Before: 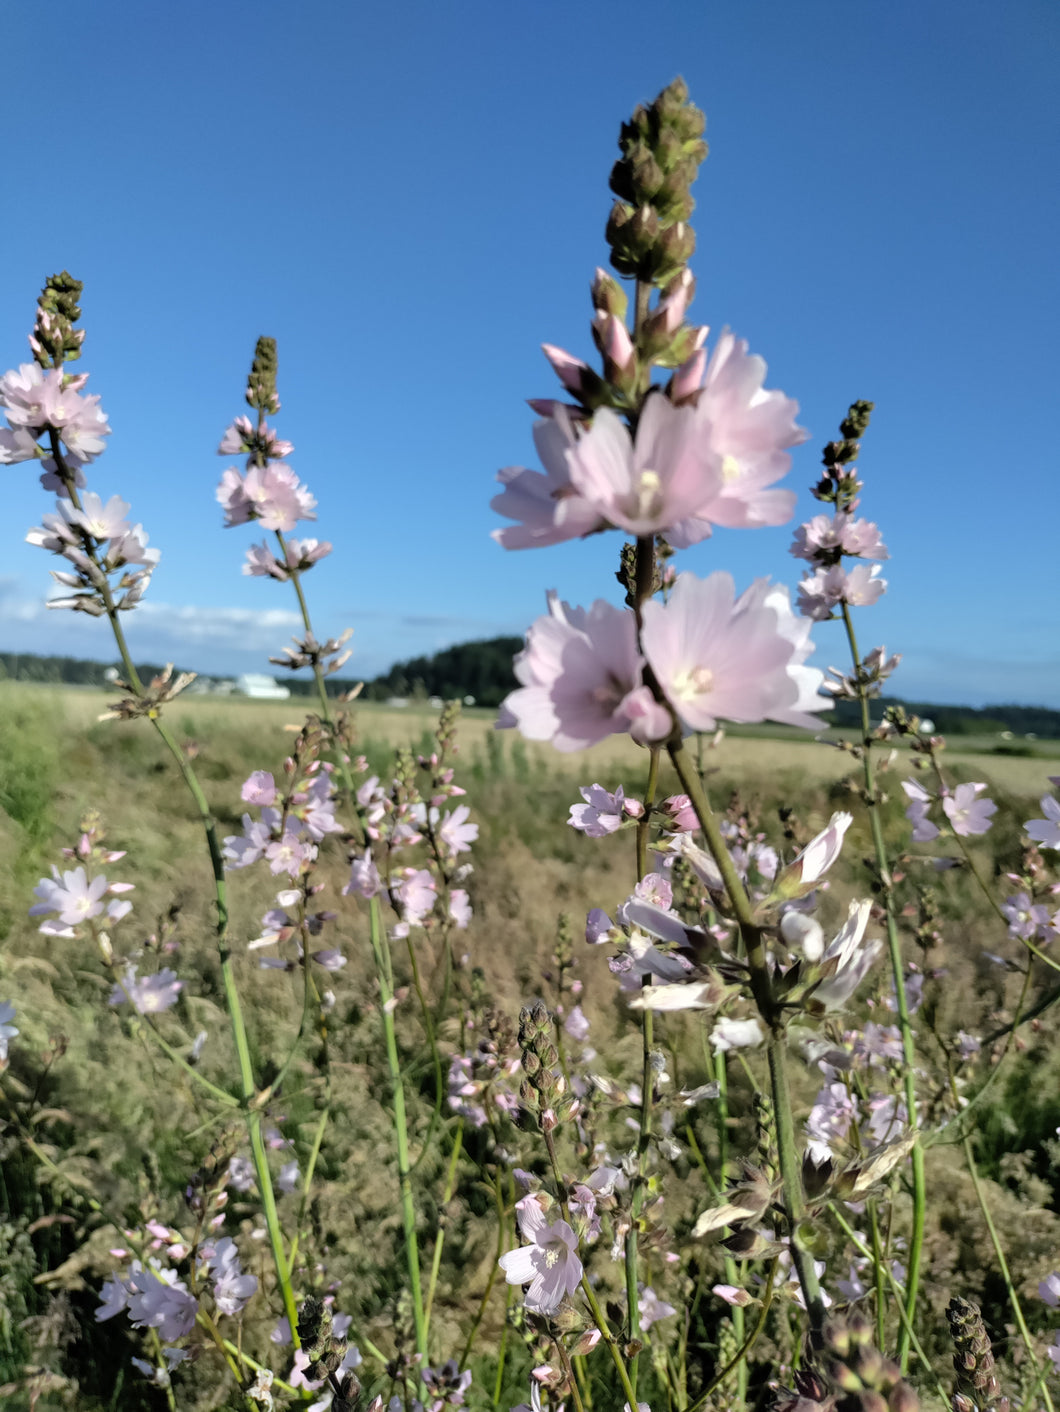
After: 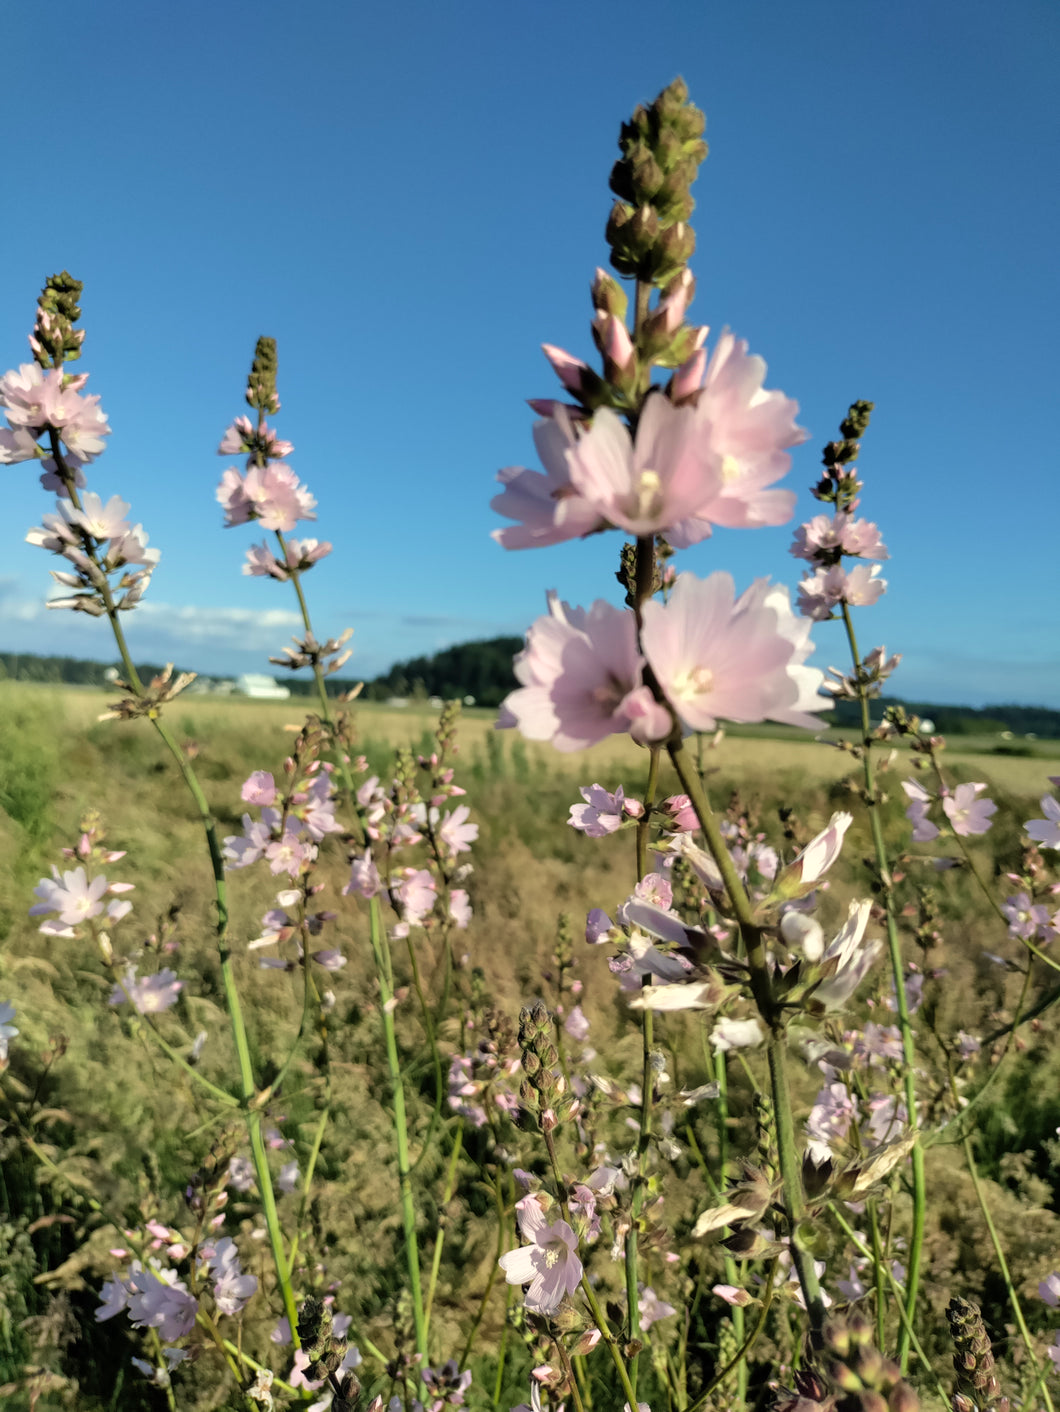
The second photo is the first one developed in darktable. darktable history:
velvia: on, module defaults
white balance: red 1.029, blue 0.92
